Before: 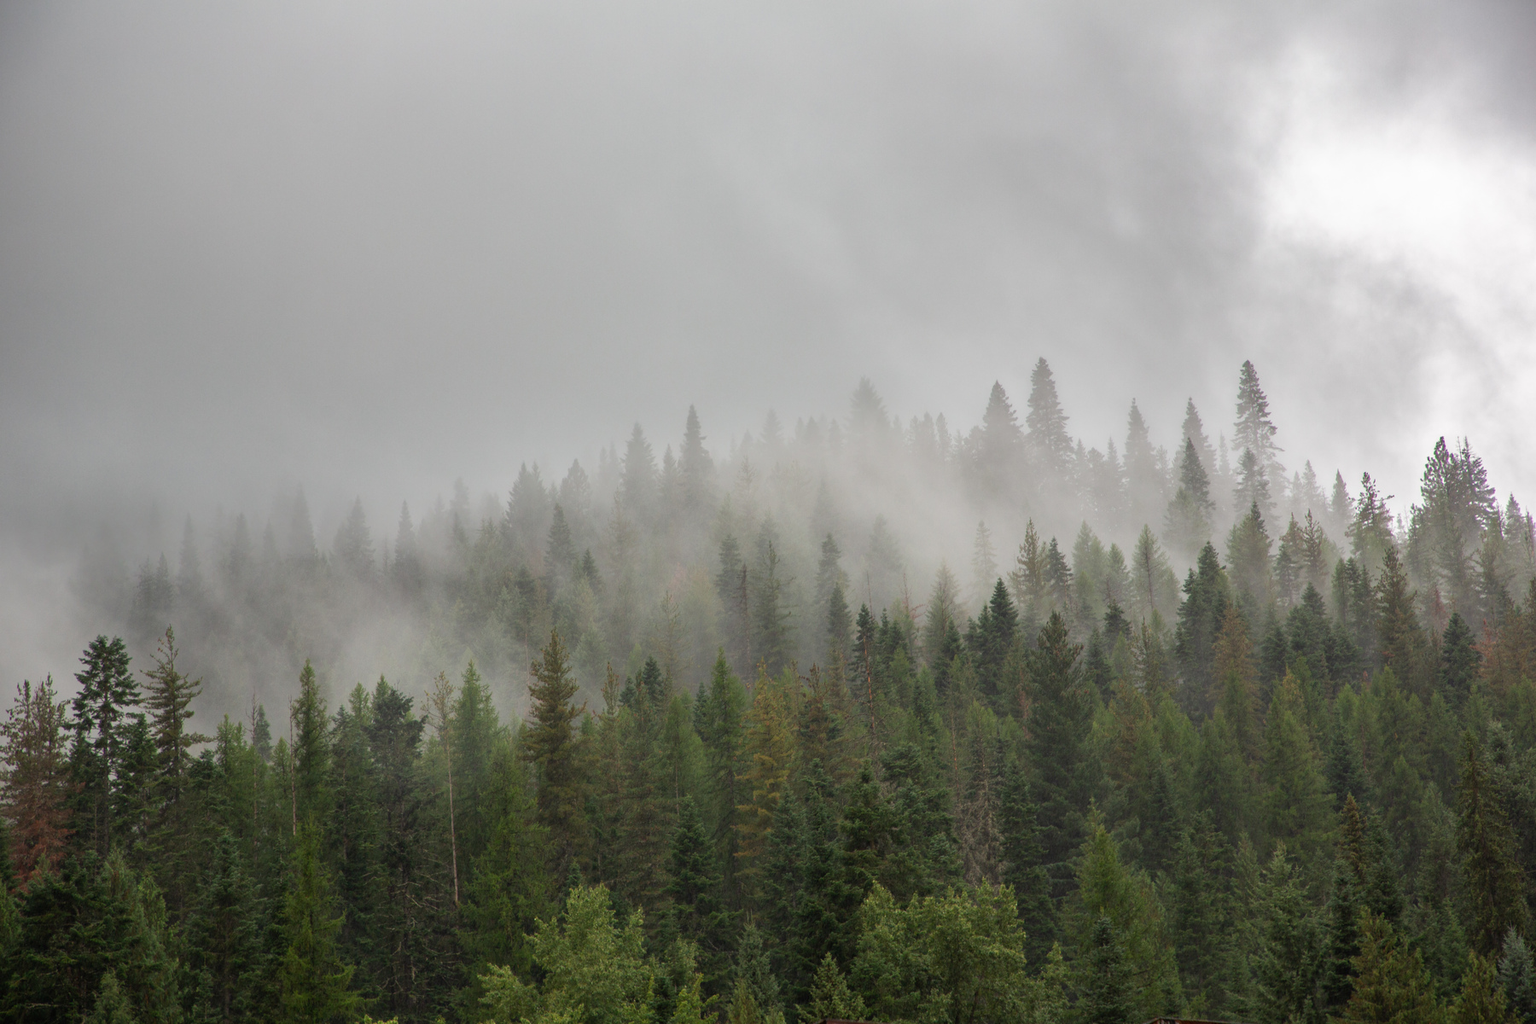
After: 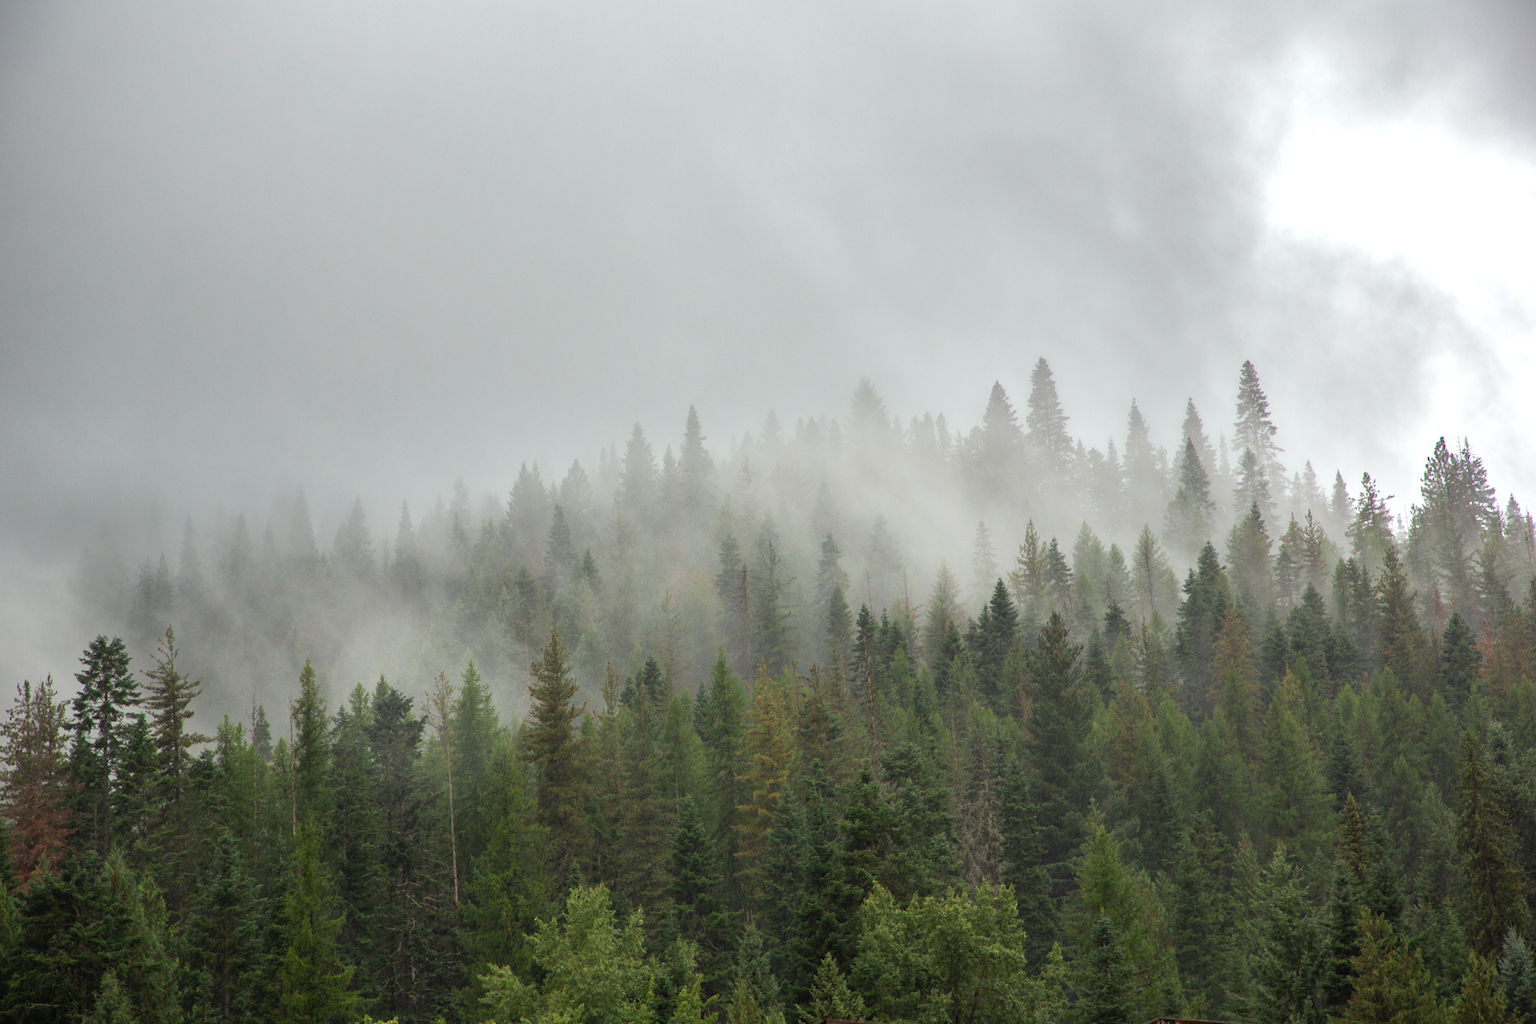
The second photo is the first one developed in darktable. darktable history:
exposure: exposure 0.3 EV, compensate highlight preservation false
white balance: red 0.978, blue 0.999
